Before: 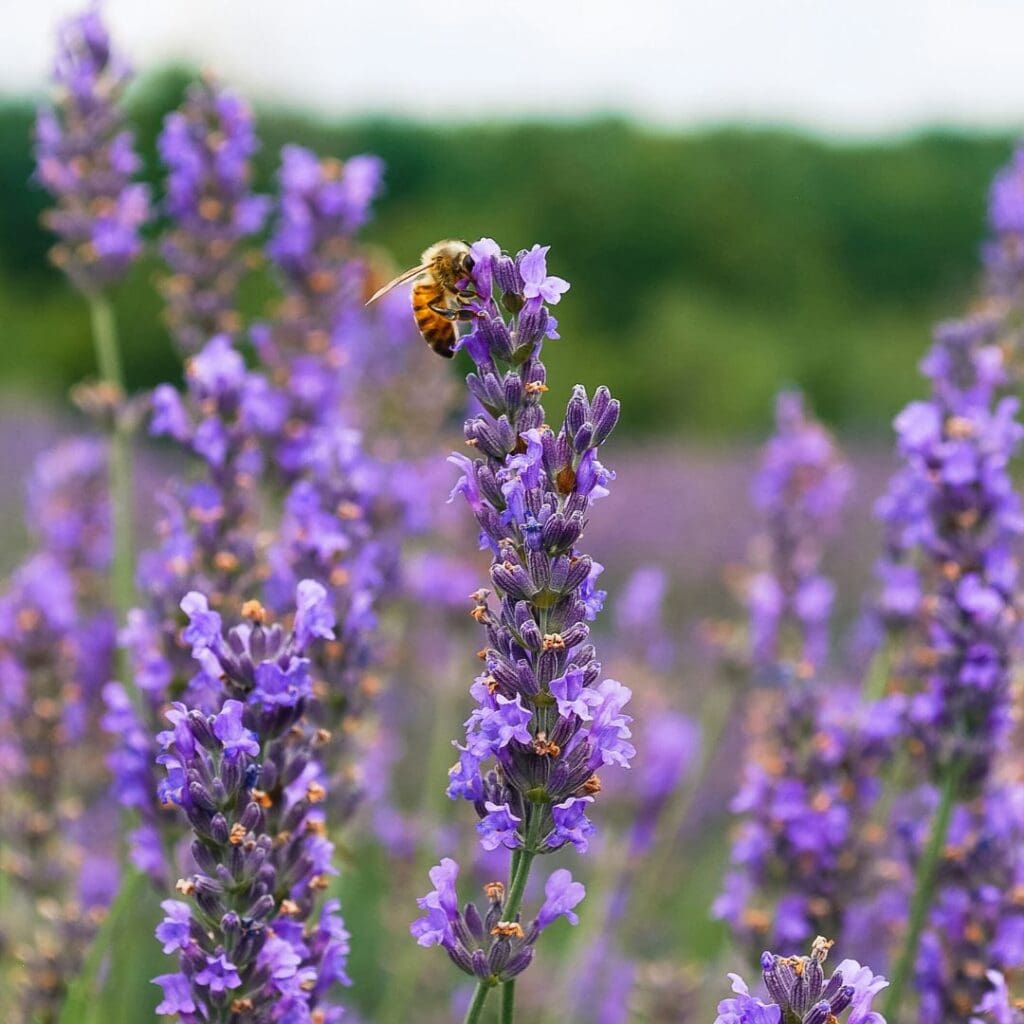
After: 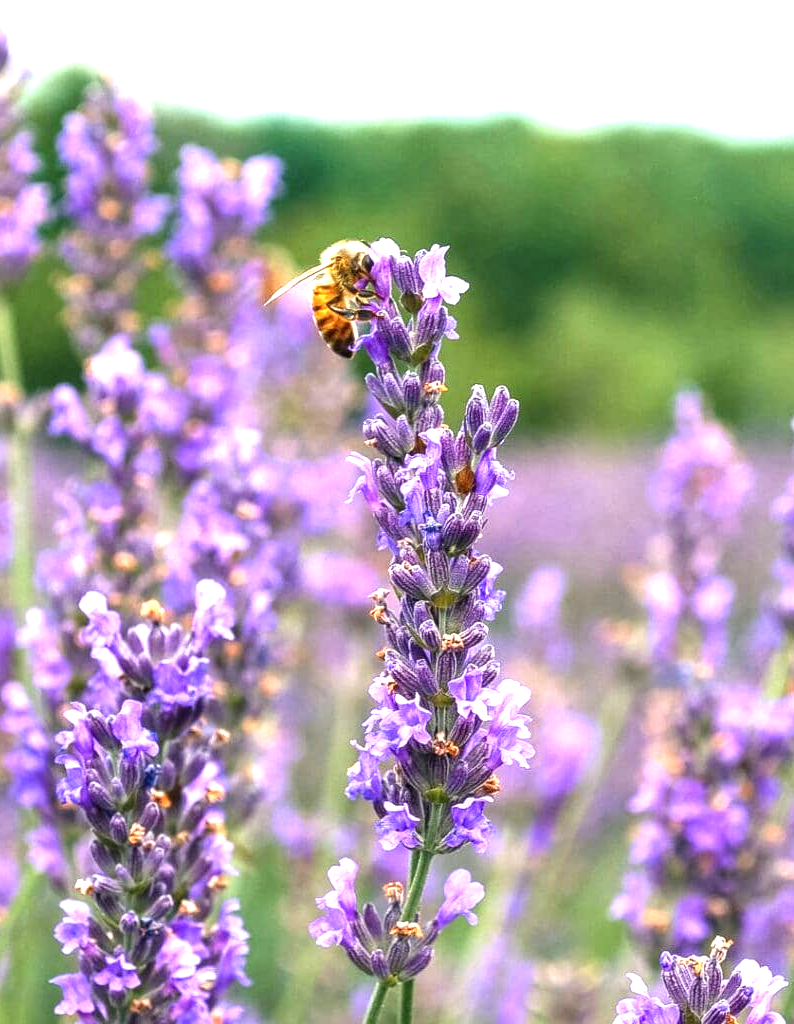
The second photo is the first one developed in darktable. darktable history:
local contrast: detail 130%
exposure: black level correction 0, exposure 1.101 EV, compensate highlight preservation false
crop: left 9.873%, right 12.506%
